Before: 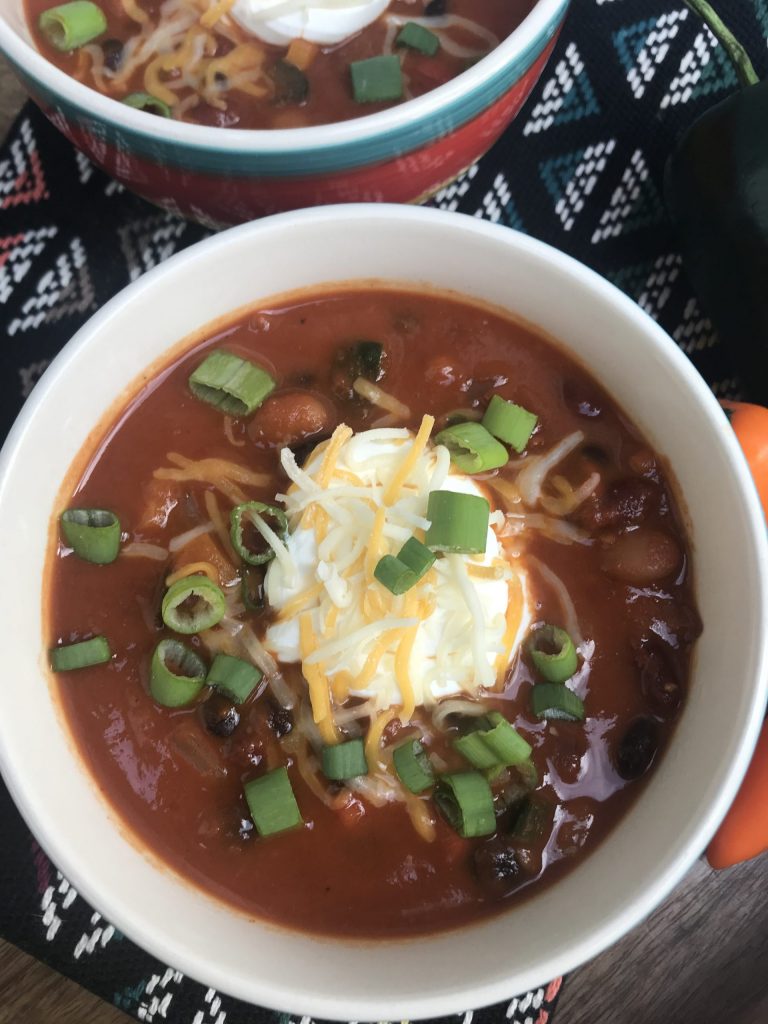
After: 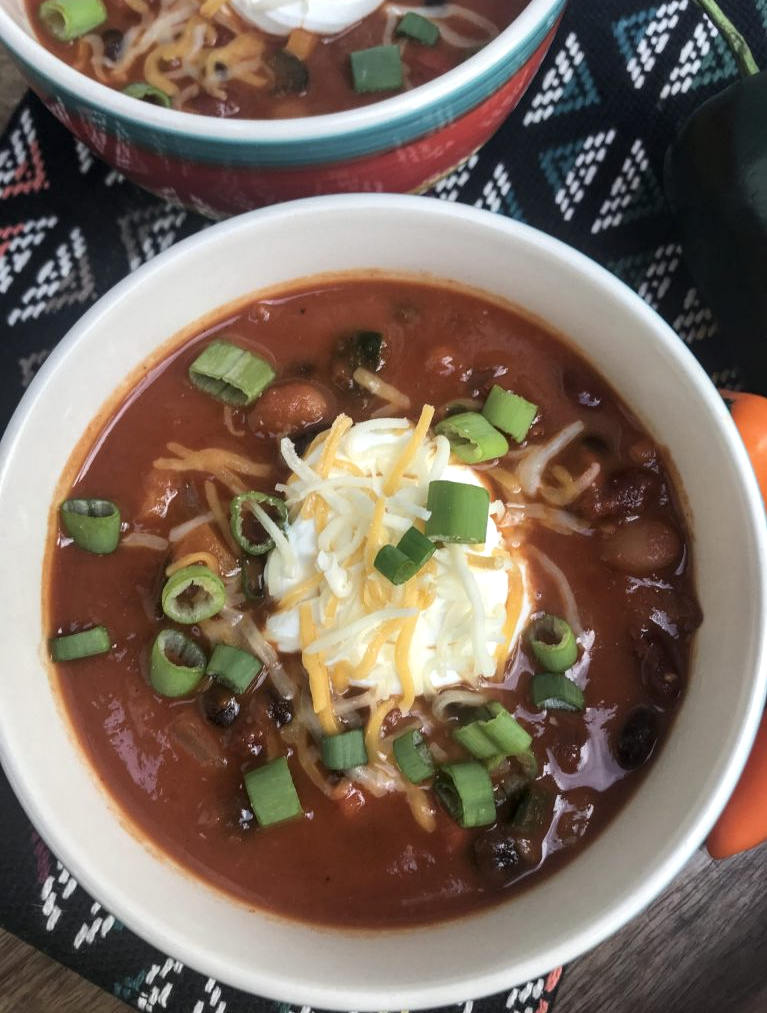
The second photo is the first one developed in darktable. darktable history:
local contrast: detail 130%
crop: top 1.016%, right 0.123%
shadows and highlights: shadows 24.34, highlights -79.02, soften with gaussian
